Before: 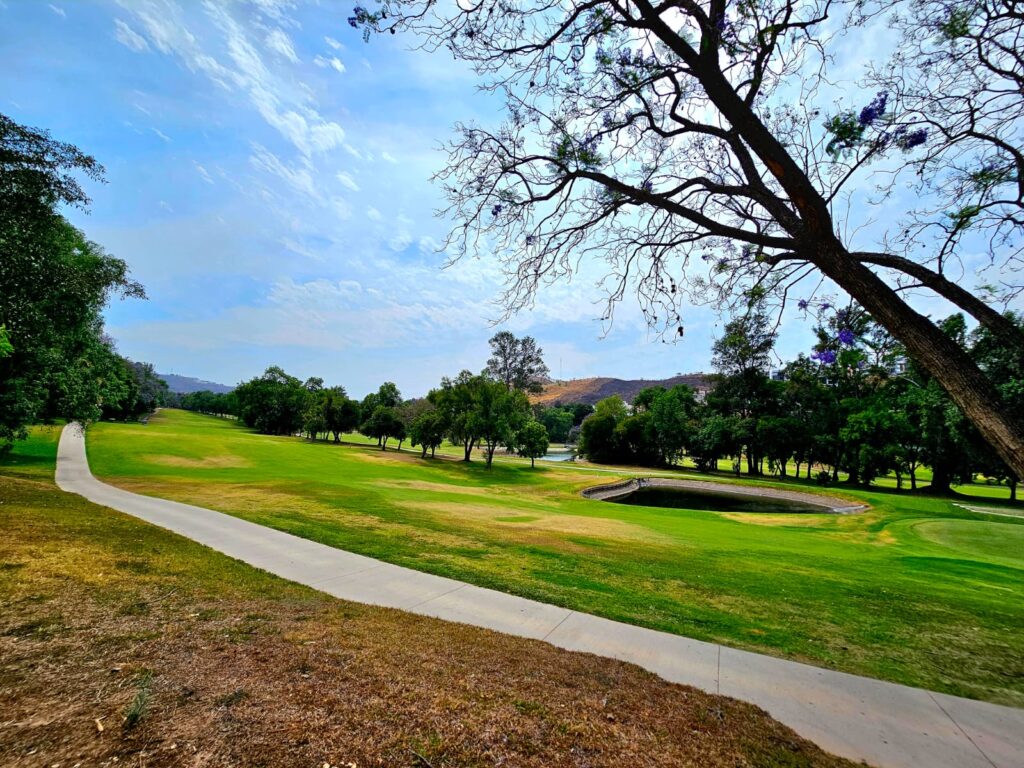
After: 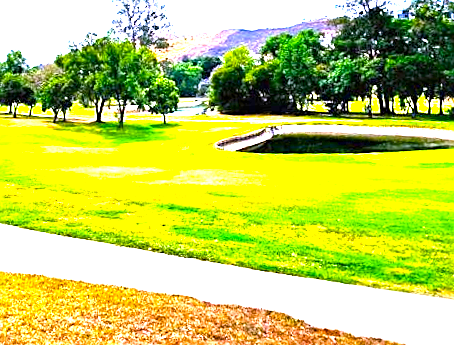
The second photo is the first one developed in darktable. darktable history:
sharpen: on, module defaults
color balance rgb: perceptual saturation grading › global saturation 25%, global vibrance 20%
white balance: red 1.042, blue 1.17
levels: levels [0, 0.394, 0.787]
crop: left 37.221%, top 45.169%, right 20.63%, bottom 13.777%
exposure: black level correction 0, exposure 1.975 EV, compensate exposure bias true, compensate highlight preservation false
rotate and perspective: rotation -4.25°, automatic cropping off
